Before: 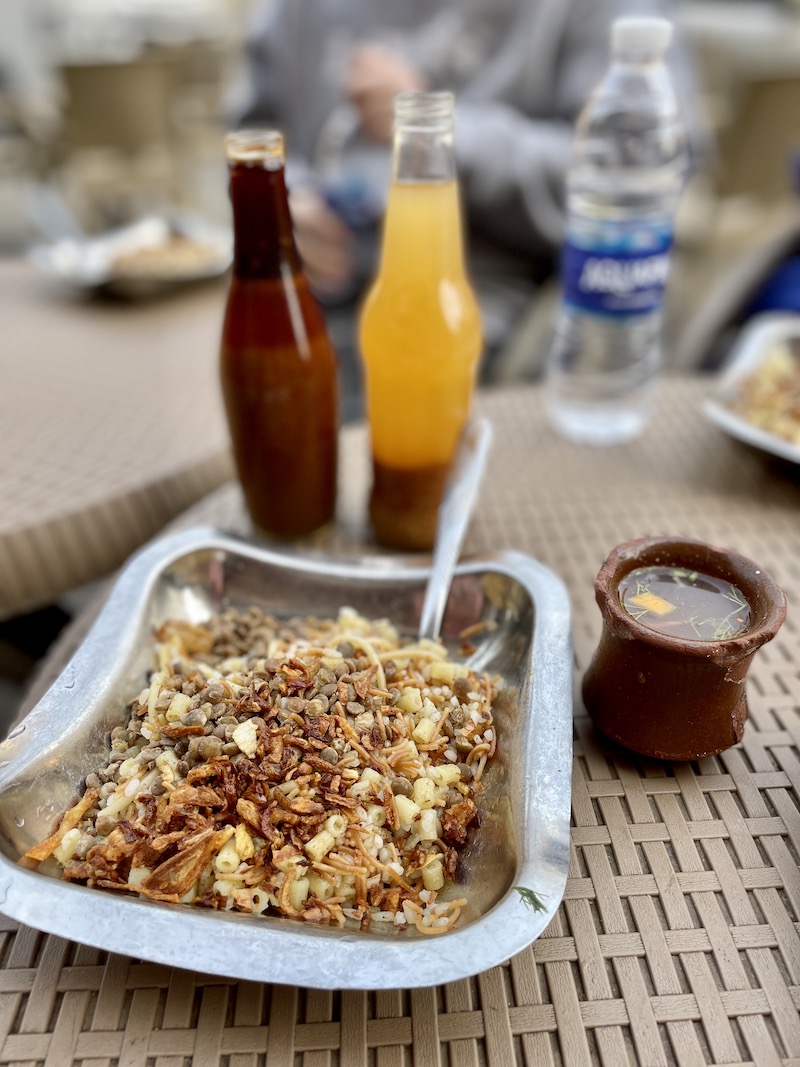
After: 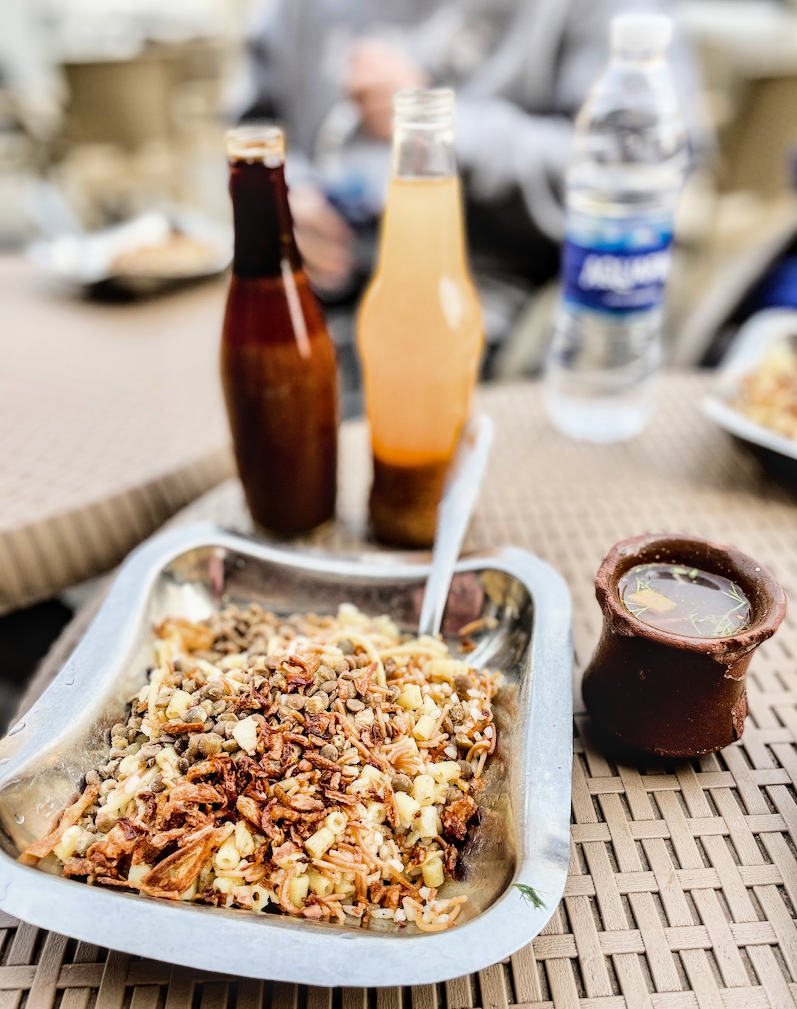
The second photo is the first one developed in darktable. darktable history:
tone equalizer: -8 EV -0.399 EV, -7 EV -0.414 EV, -6 EV -0.363 EV, -5 EV -0.245 EV, -3 EV 0.231 EV, -2 EV 0.325 EV, -1 EV 0.366 EV, +0 EV 0.42 EV, edges refinement/feathering 500, mask exposure compensation -1.57 EV, preserve details no
crop: top 0.307%, right 0.262%, bottom 5.097%
filmic rgb: black relative exposure -8 EV, white relative exposure 4.02 EV, hardness 4.15, contrast 1.374
contrast brightness saturation: saturation -0.06
local contrast: on, module defaults
exposure: black level correction -0.002, exposure 0.705 EV, compensate highlight preservation false
shadows and highlights: shadows -20.54, white point adjustment -1.82, highlights -34.88
